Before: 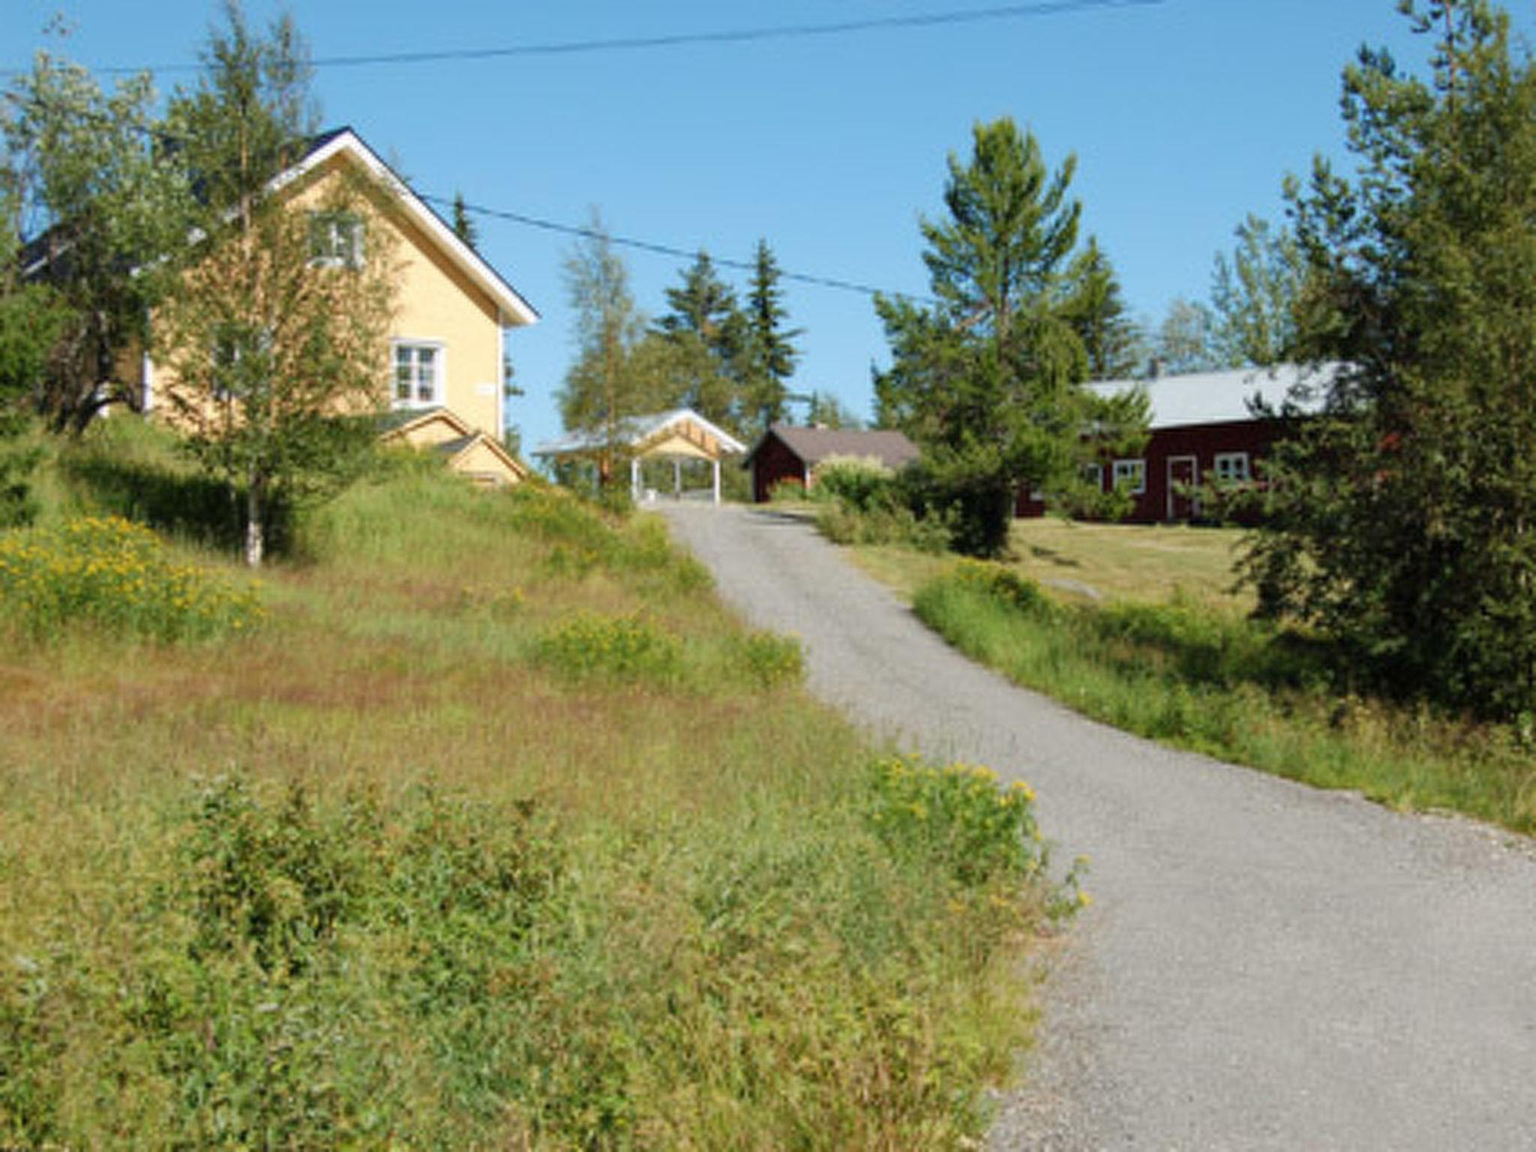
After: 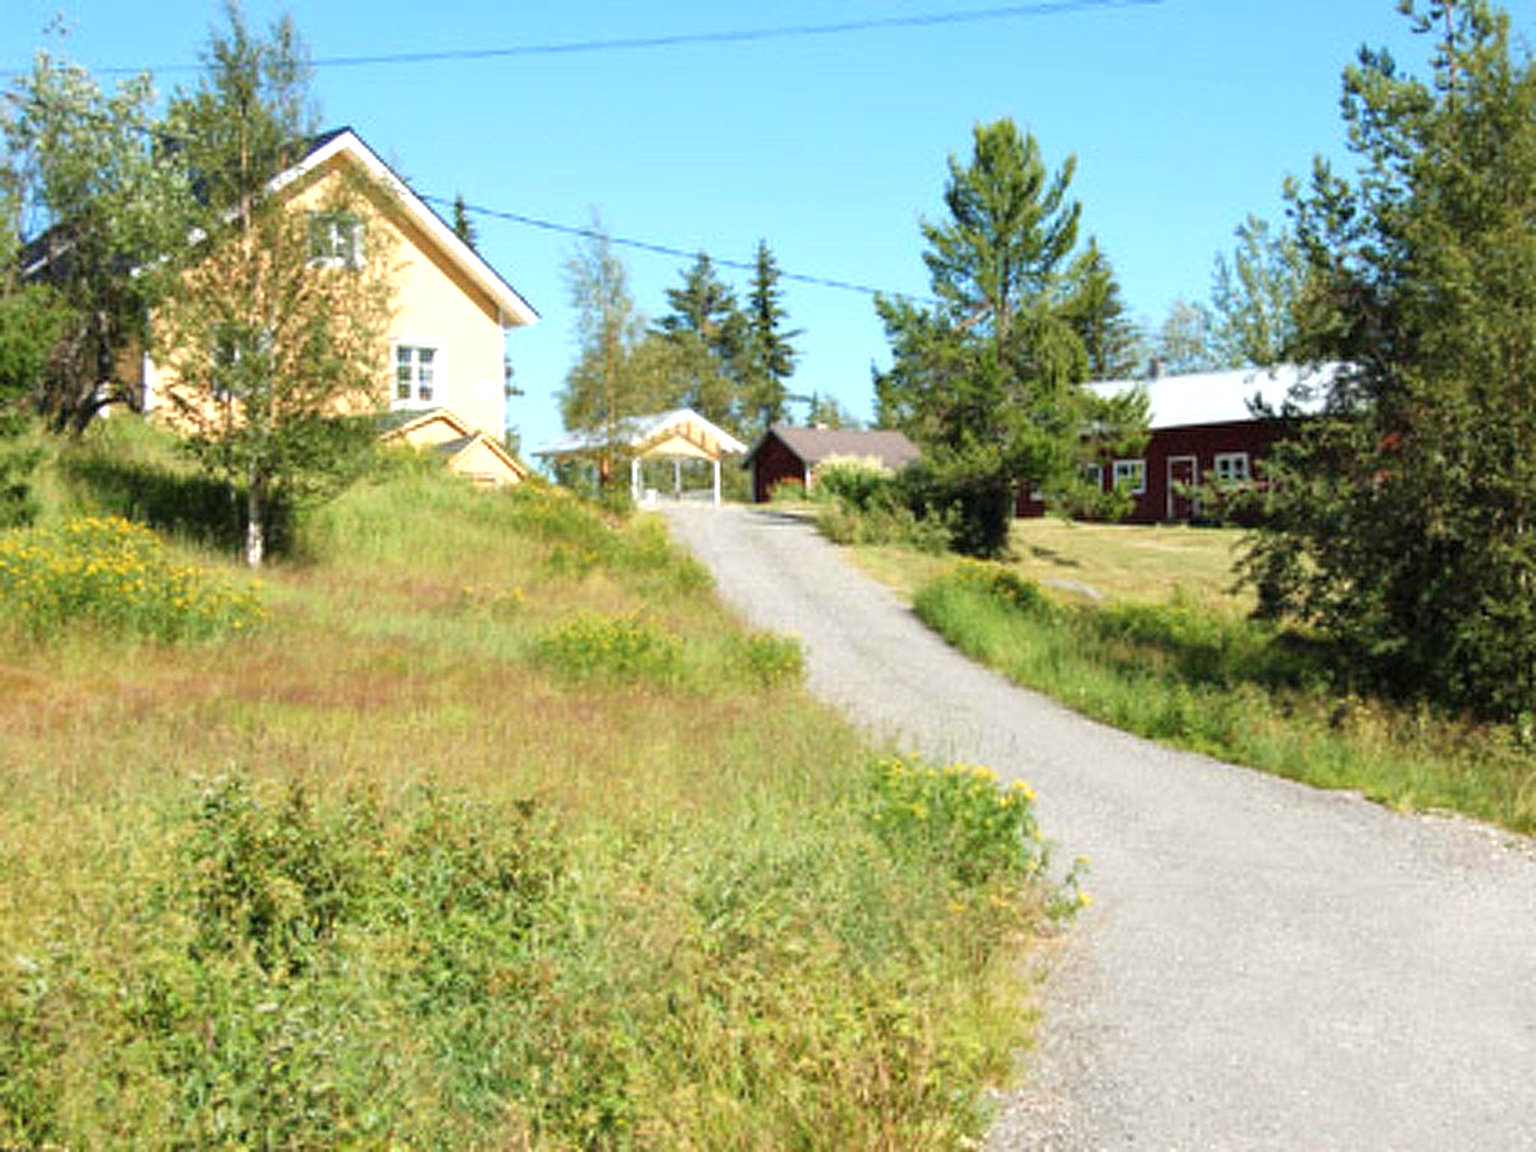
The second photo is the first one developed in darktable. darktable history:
sharpen: amount 0.21
exposure: exposure 0.719 EV, compensate exposure bias true, compensate highlight preservation false
